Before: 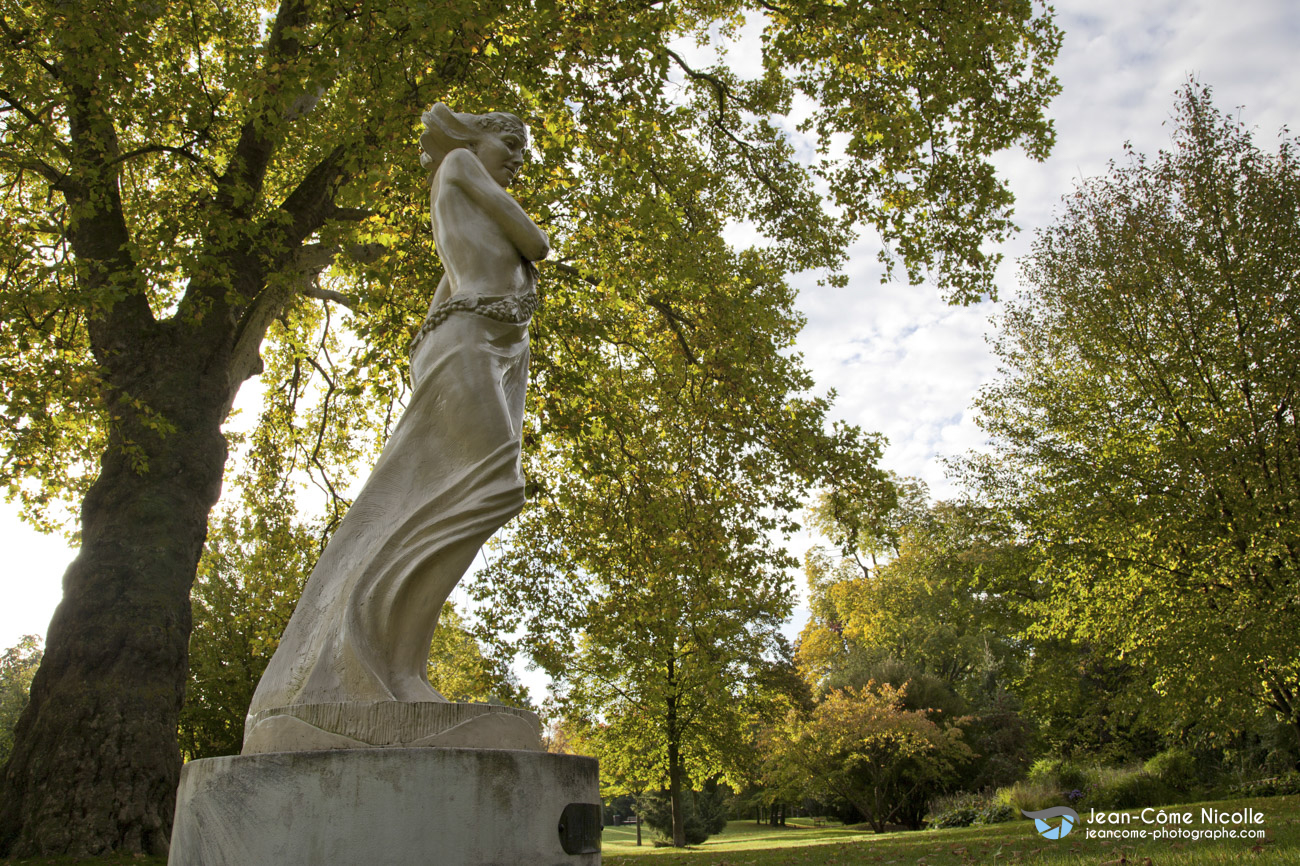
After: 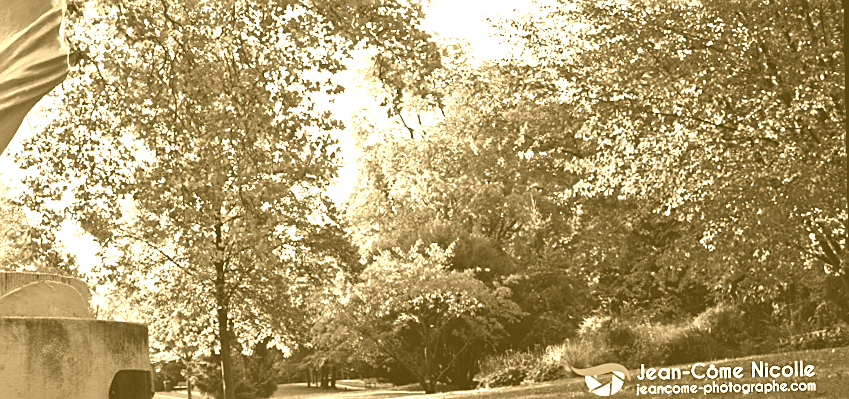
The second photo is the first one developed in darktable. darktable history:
crop and rotate: left 35.509%, top 50.238%, bottom 4.934%
tone equalizer: -8 EV -0.417 EV, -7 EV -0.389 EV, -6 EV -0.333 EV, -5 EV -0.222 EV, -3 EV 0.222 EV, -2 EV 0.333 EV, -1 EV 0.389 EV, +0 EV 0.417 EV, edges refinement/feathering 500, mask exposure compensation -1.25 EV, preserve details no
sharpen: on, module defaults
white balance: red 0.871, blue 1.249
rotate and perspective: rotation -1.17°, automatic cropping off
shadows and highlights: shadows -30, highlights 30
colorize: hue 36°, source mix 100%
